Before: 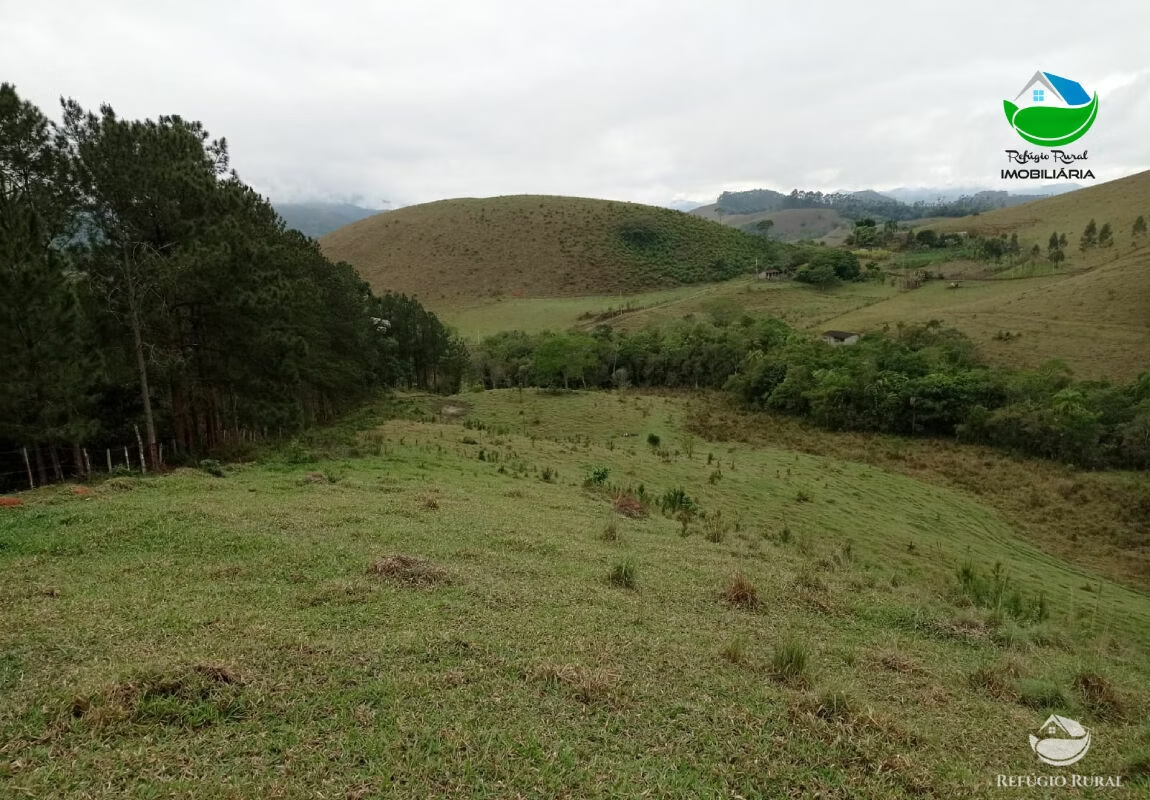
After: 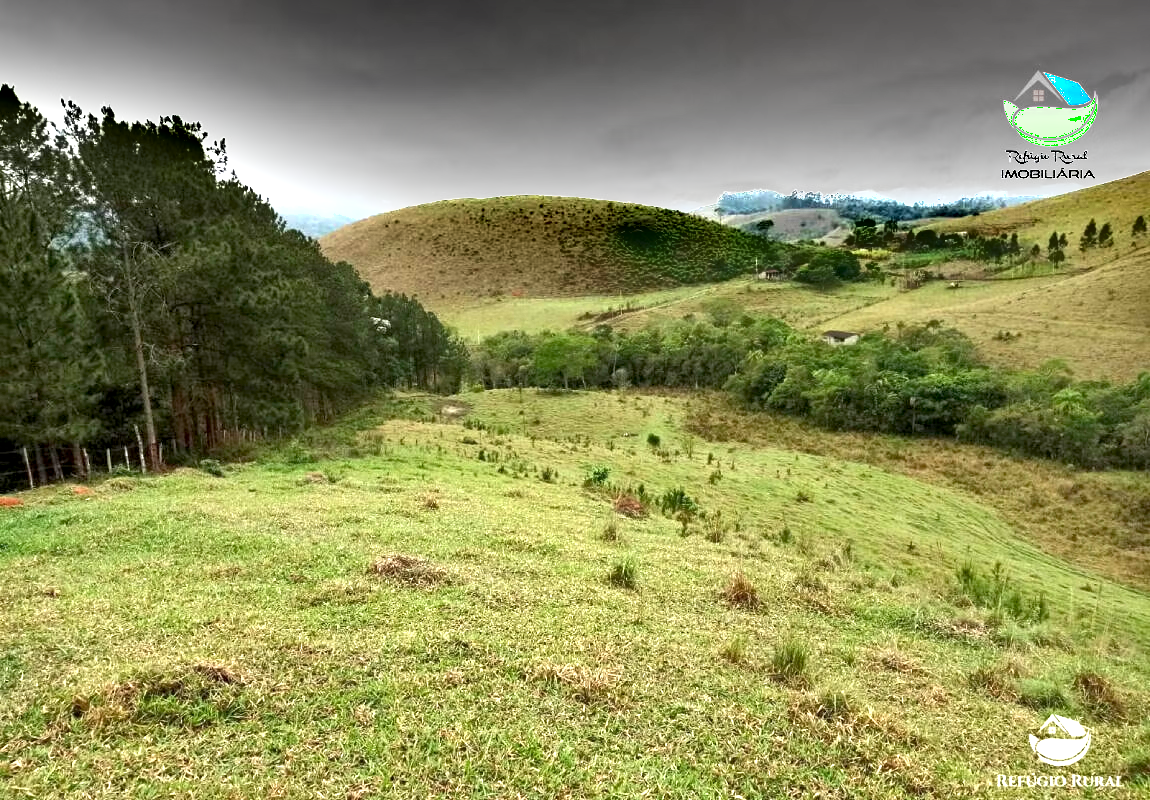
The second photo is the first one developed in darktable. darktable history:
shadows and highlights: soften with gaussian
exposure: black level correction 0.001, exposure 1.998 EV, compensate highlight preservation false
